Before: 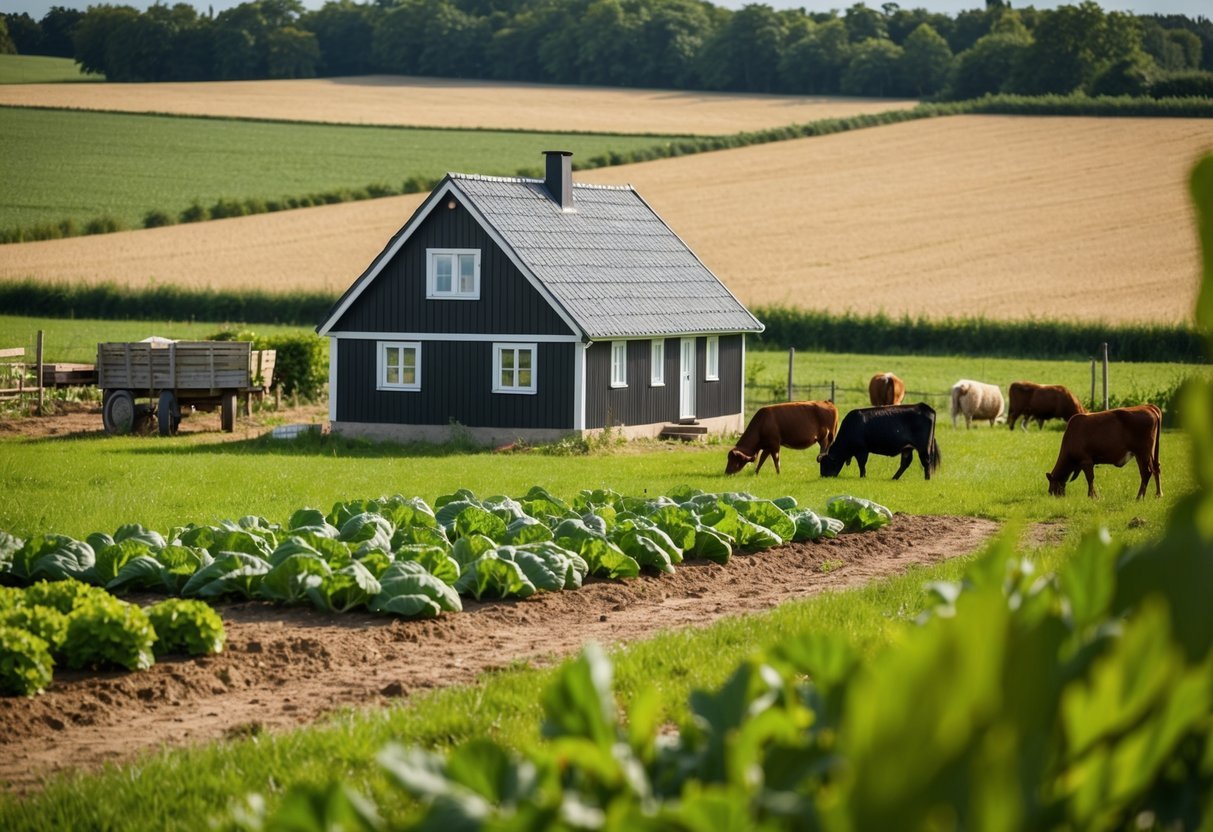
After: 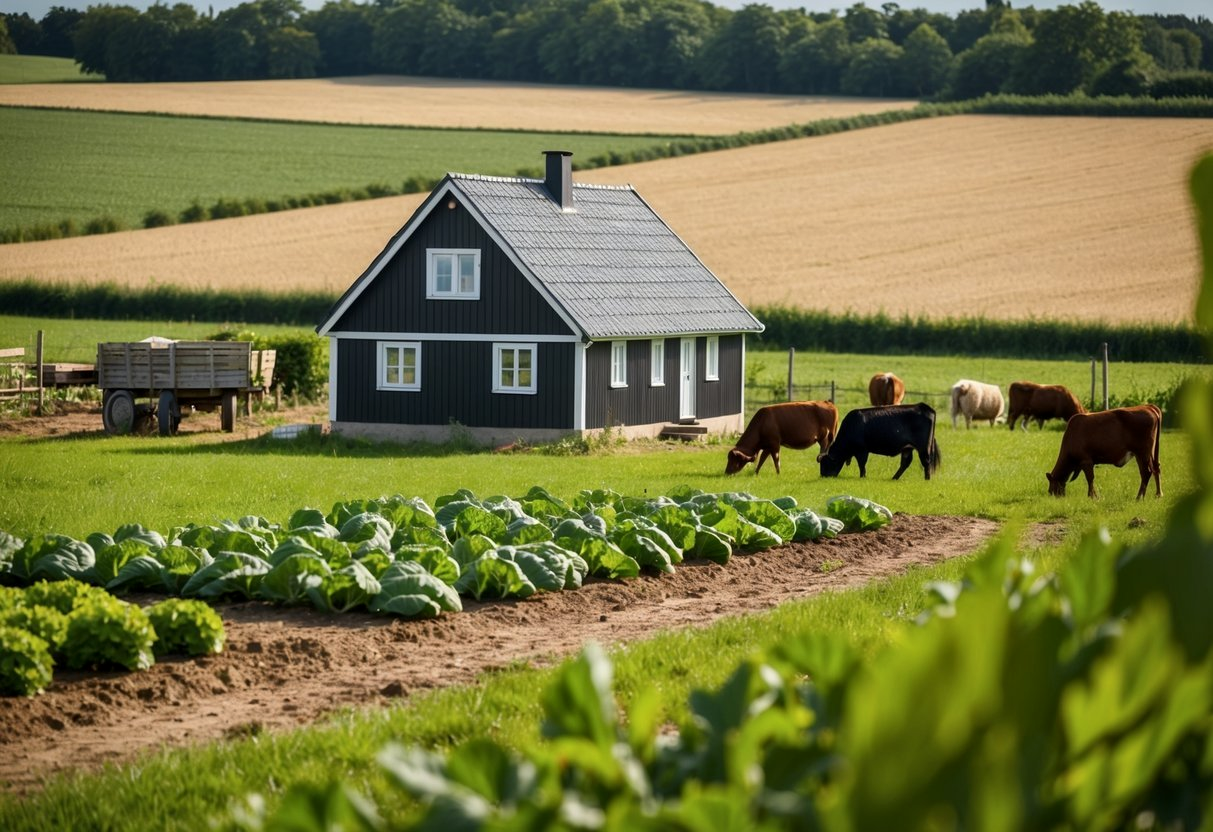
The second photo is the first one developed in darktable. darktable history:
base curve: curves: ch0 [(0, 0) (0.472, 0.455) (1, 1)], preserve colors none
local contrast: mode bilateral grid, contrast 20, coarseness 50, detail 120%, midtone range 0.2
exposure: black level correction 0, compensate exposure bias true, compensate highlight preservation false
